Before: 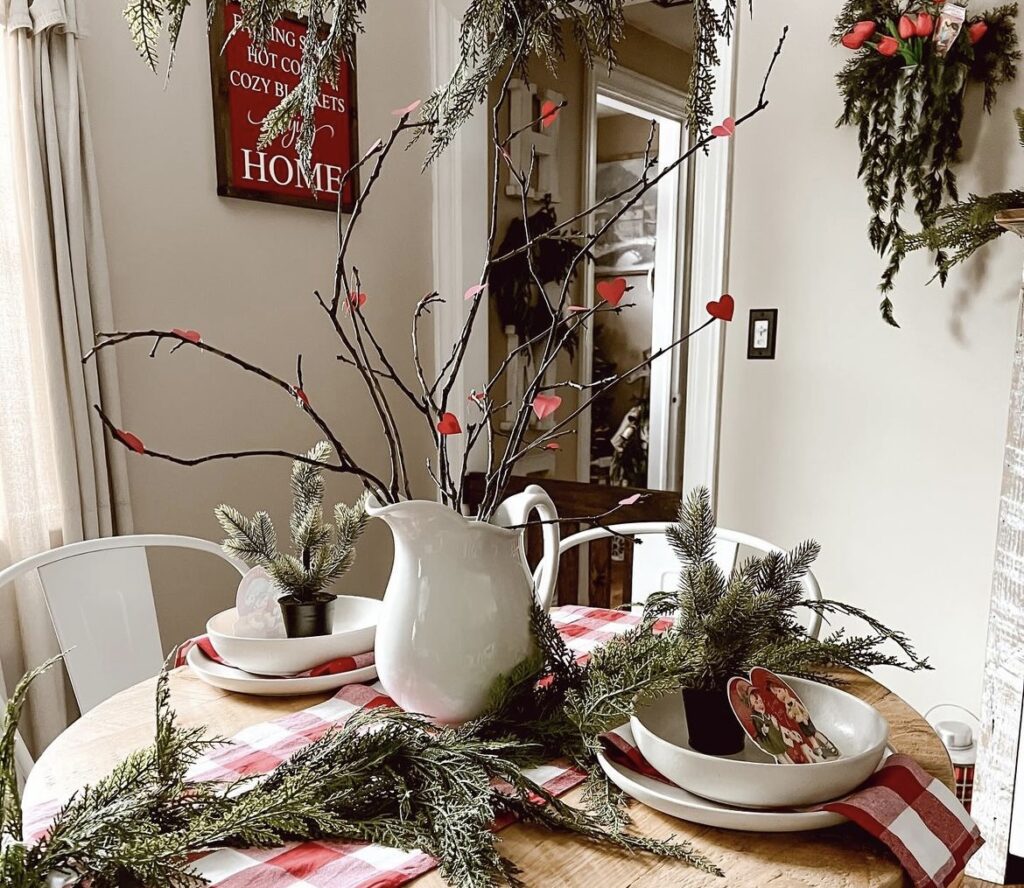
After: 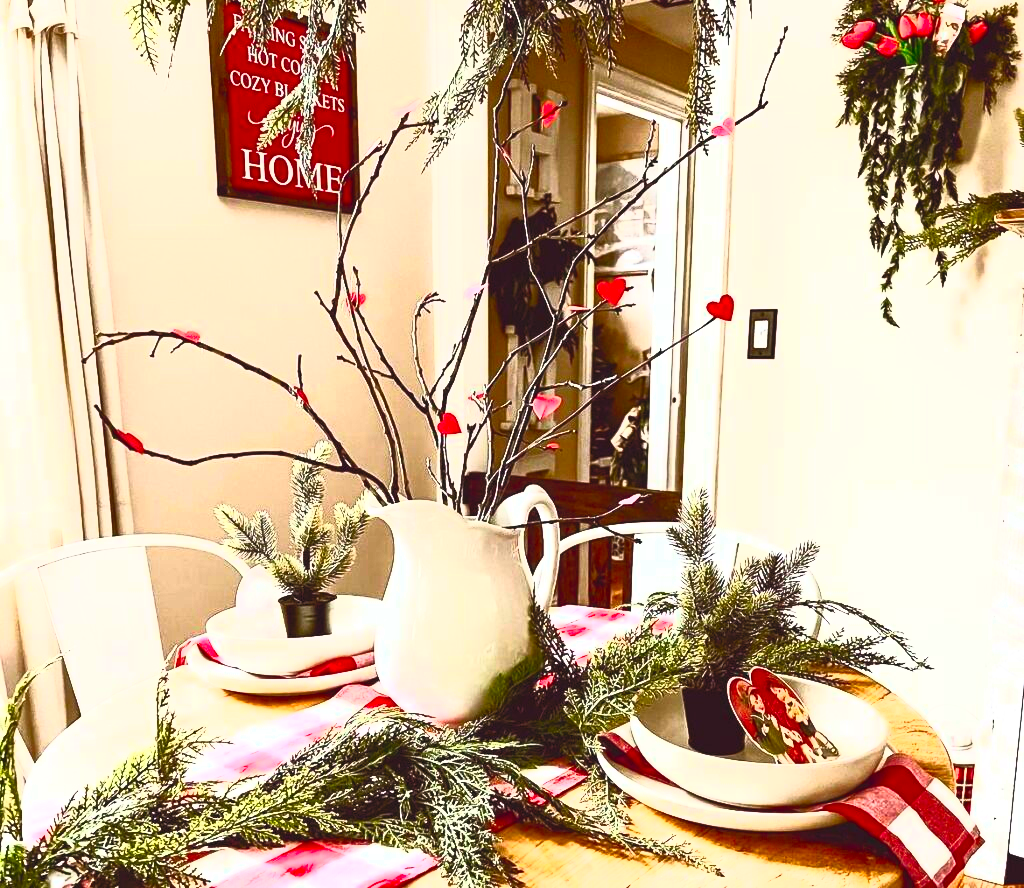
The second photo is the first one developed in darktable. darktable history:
contrast brightness saturation: contrast 0.994, brightness 0.997, saturation 0.986
